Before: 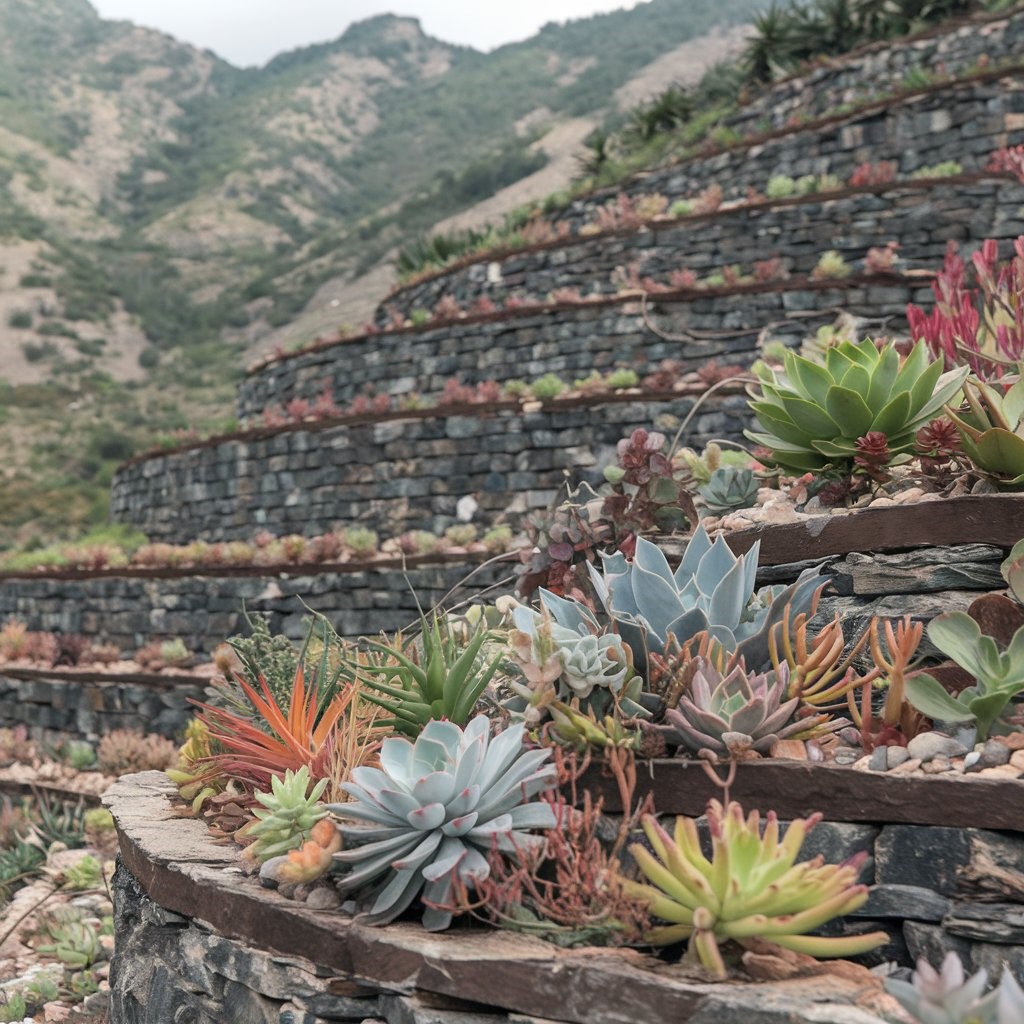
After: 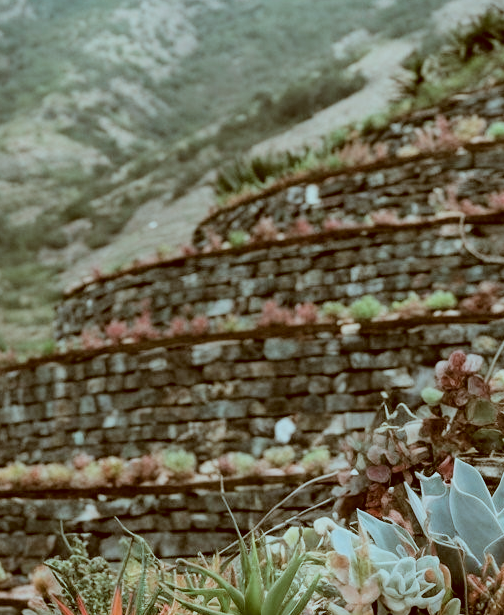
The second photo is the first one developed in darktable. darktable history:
filmic rgb: black relative exposure -5 EV, hardness 2.88, contrast 1.3, highlights saturation mix -30%
color correction: highlights a* -14.62, highlights b* -16.22, shadows a* 10.12, shadows b* 29.4
crop: left 17.835%, top 7.675%, right 32.881%, bottom 32.213%
